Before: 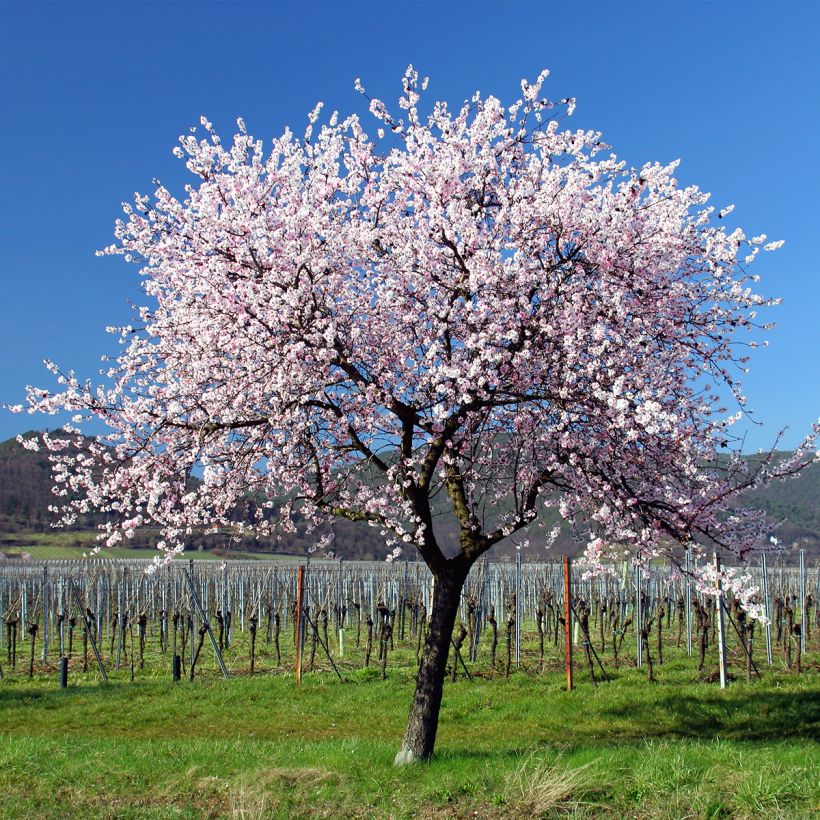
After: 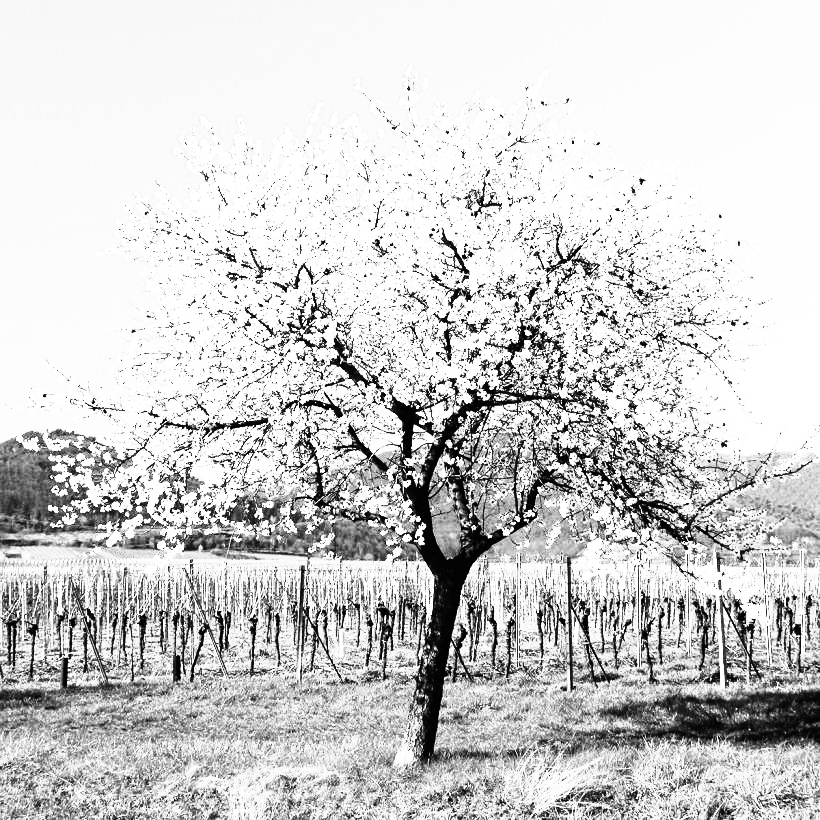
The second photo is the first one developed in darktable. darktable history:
color calibration: output gray [0.23, 0.37, 0.4, 0], illuminant same as pipeline (D50), adaptation XYZ, x 0.346, y 0.358, temperature 5013.6 K
contrast brightness saturation: contrast 0.838, brightness 0.602, saturation 0.604
exposure: exposure 0.732 EV, compensate highlight preservation false
tone curve: curves: ch0 [(0, 0) (0.003, 0) (0.011, 0.001) (0.025, 0.003) (0.044, 0.005) (0.069, 0.012) (0.1, 0.023) (0.136, 0.039) (0.177, 0.088) (0.224, 0.15) (0.277, 0.239) (0.335, 0.334) (0.399, 0.43) (0.468, 0.526) (0.543, 0.621) (0.623, 0.711) (0.709, 0.791) (0.801, 0.87) (0.898, 0.949) (1, 1)], color space Lab, independent channels, preserve colors none
